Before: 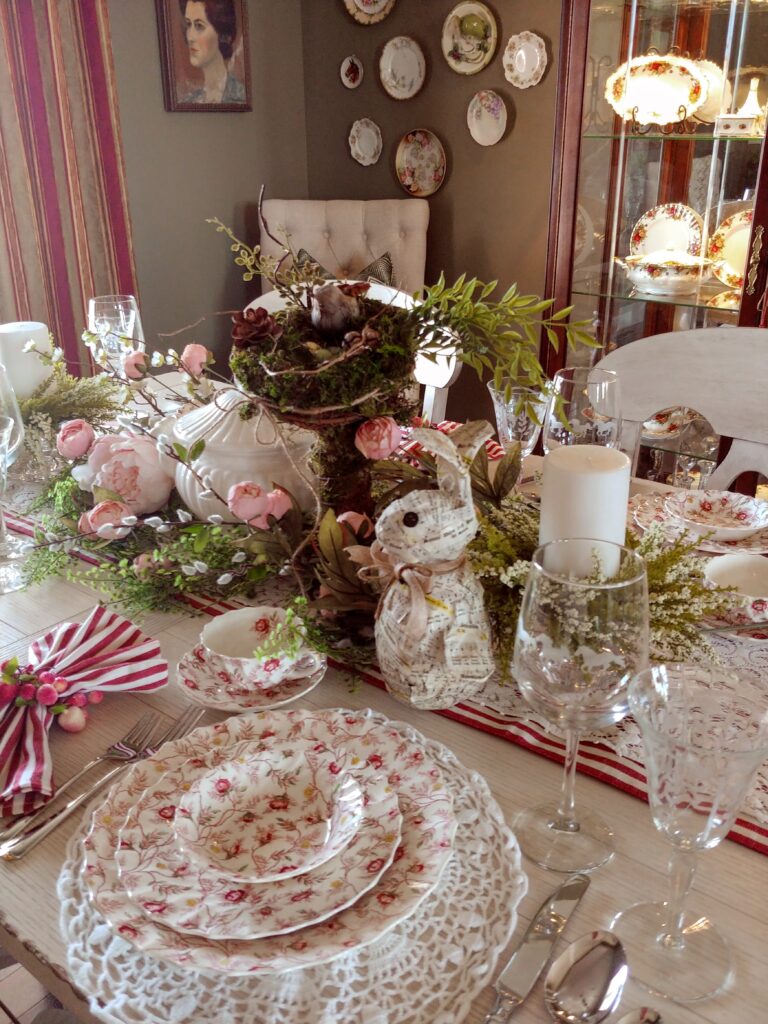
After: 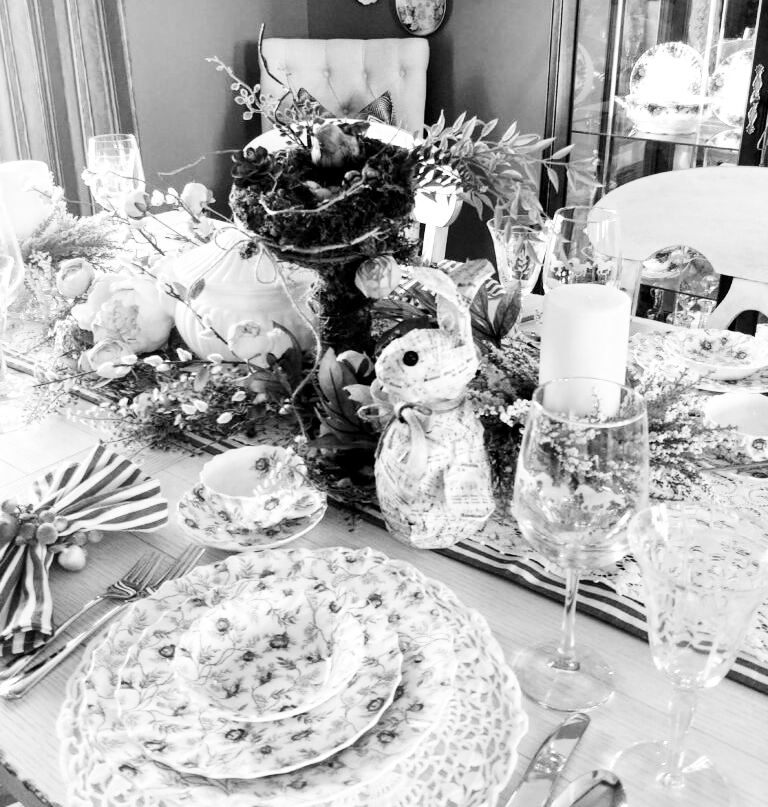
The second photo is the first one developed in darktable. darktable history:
exposure: black level correction 0, exposure 1.514 EV, compensate highlight preservation false
crop and rotate: top 15.783%, bottom 5.314%
color zones: curves: ch0 [(0.25, 0.5) (0.347, 0.092) (0.75, 0.5)]; ch1 [(0.25, 0.5) (0.33, 0.51) (0.75, 0.5)]
color balance rgb: perceptual saturation grading › global saturation 20%, perceptual saturation grading › highlights -25.883%, perceptual saturation grading › shadows 49.63%, global vibrance 8.625%
contrast brightness saturation: contrast 0.122, brightness -0.121, saturation 0.195
filmic rgb: black relative exposure -5.09 EV, white relative exposure 3.55 EV, hardness 3.18, contrast 1.3, highlights saturation mix -49.01%, add noise in highlights 0.001, color science v3 (2019), use custom middle-gray values true, contrast in highlights soft
